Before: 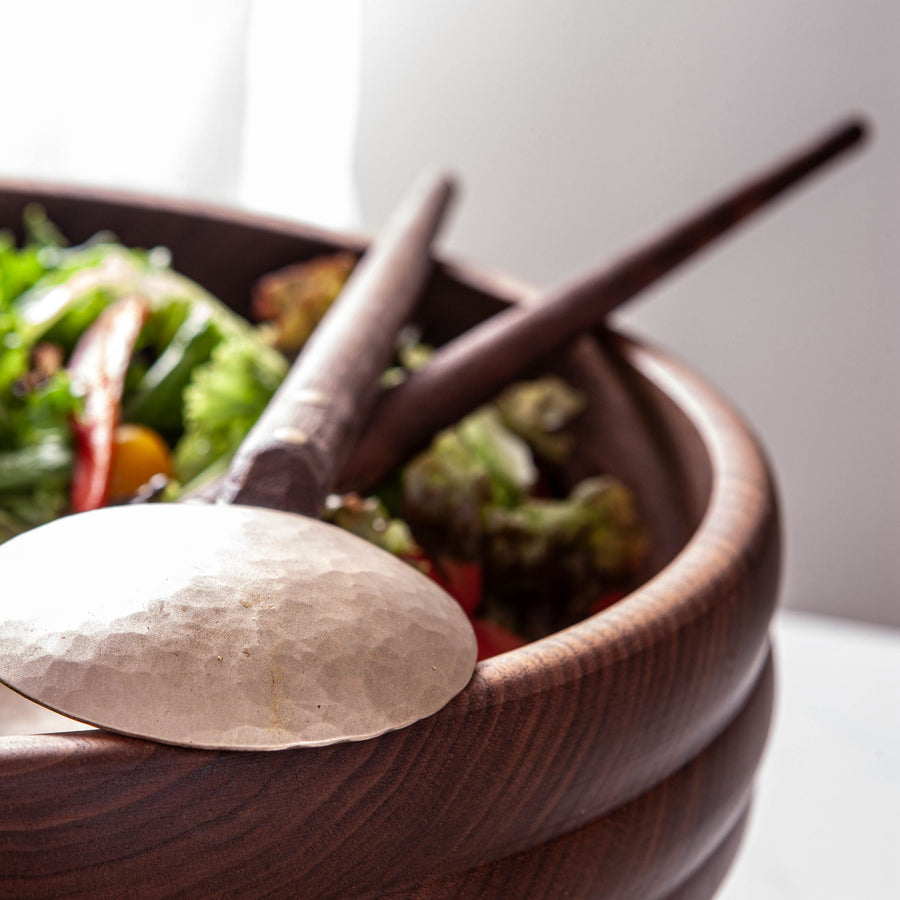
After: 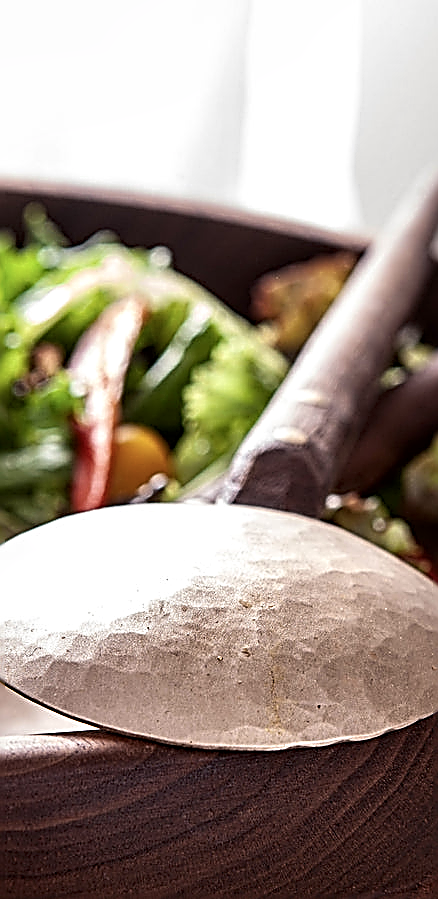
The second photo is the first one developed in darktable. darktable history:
contrast brightness saturation: contrast 0.106, saturation -0.159
crop and rotate: left 0.042%, top 0%, right 51.234%
sharpen: amount 1.996
local contrast: mode bilateral grid, contrast 19, coarseness 50, detail 132%, midtone range 0.2
color balance rgb: perceptual saturation grading › global saturation 0.392%, global vibrance 20%
